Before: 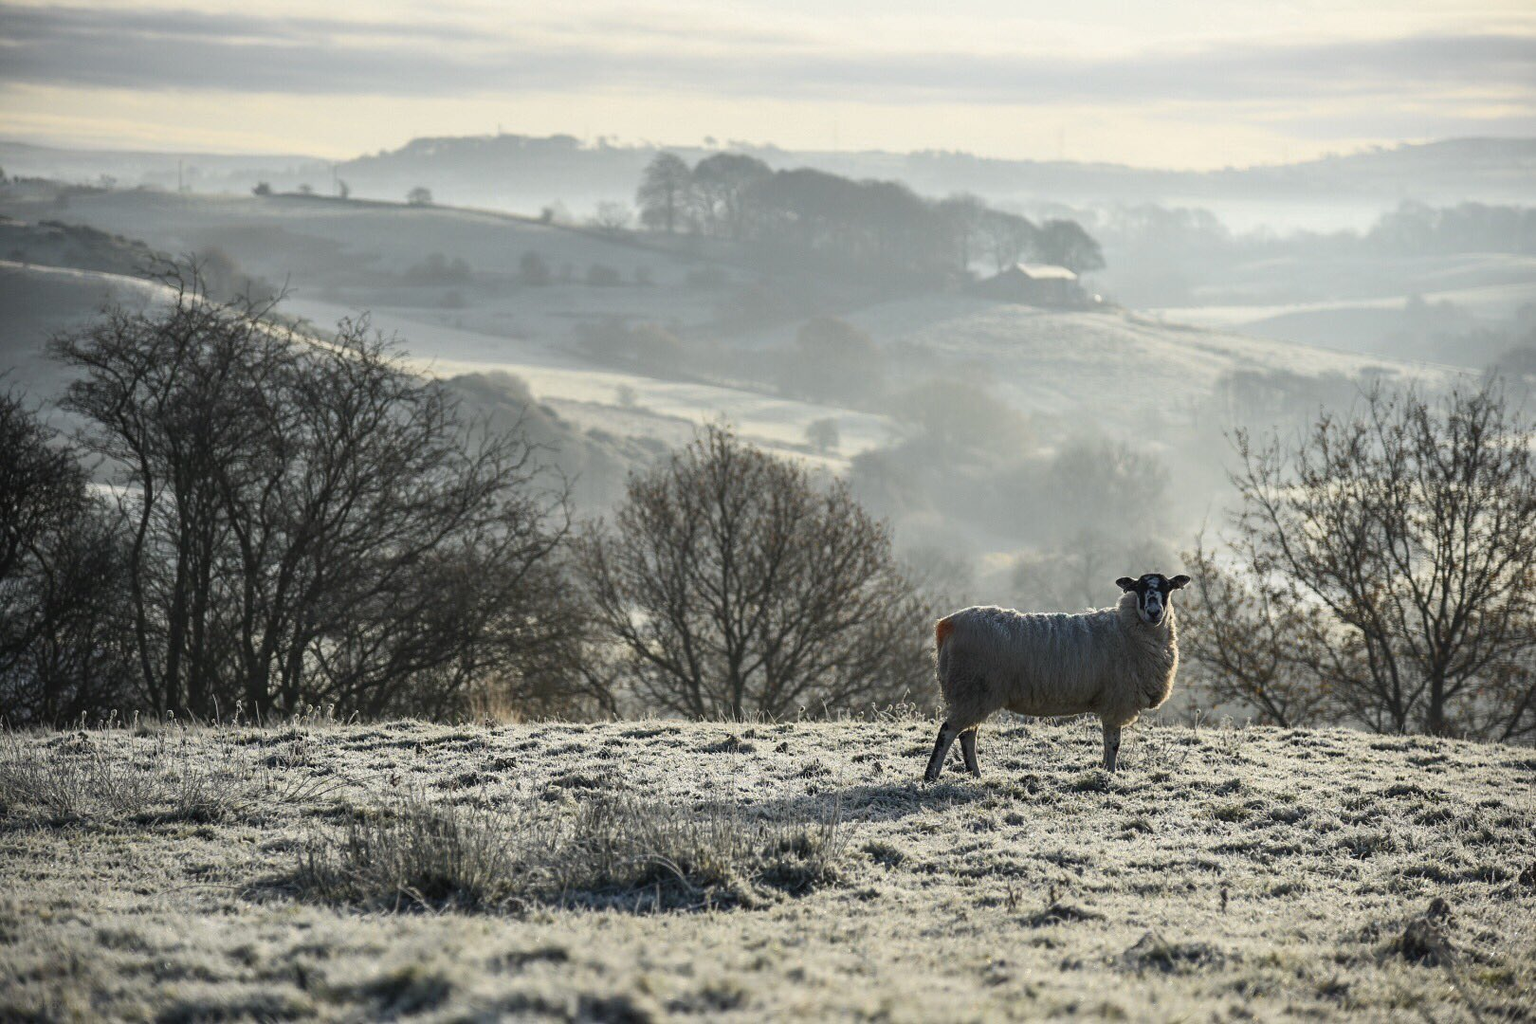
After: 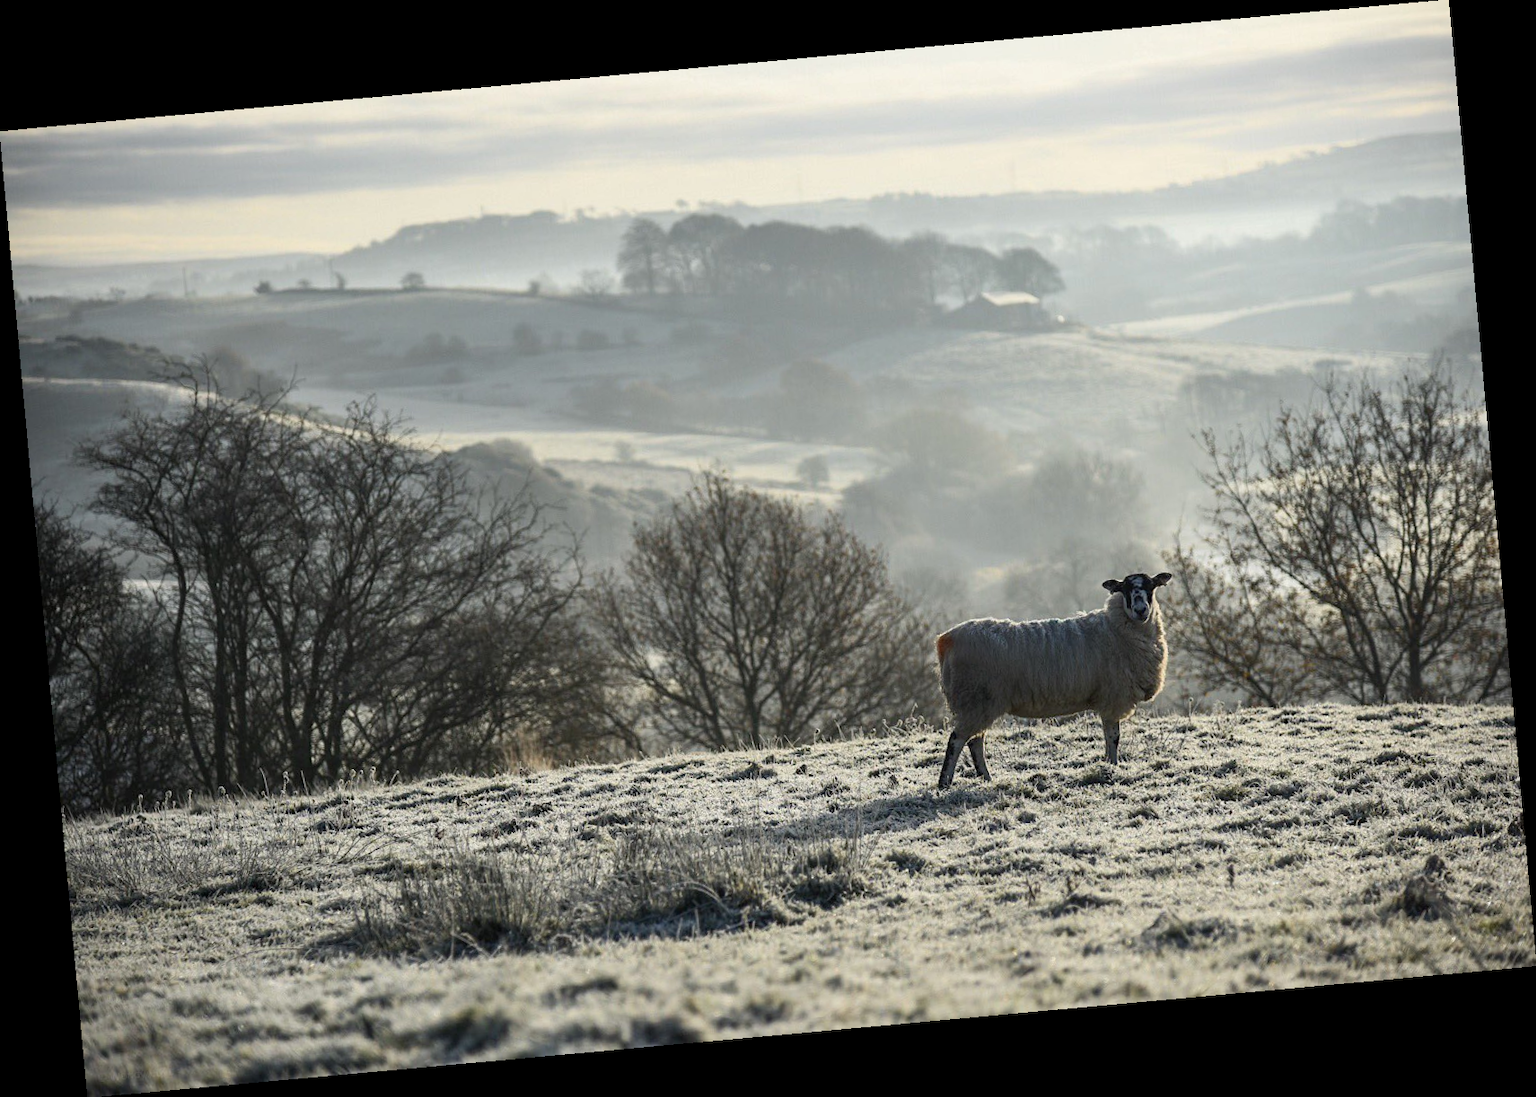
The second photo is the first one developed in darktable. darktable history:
exposure: black level correction 0.002, compensate highlight preservation false
rotate and perspective: rotation -5.2°, automatic cropping off
